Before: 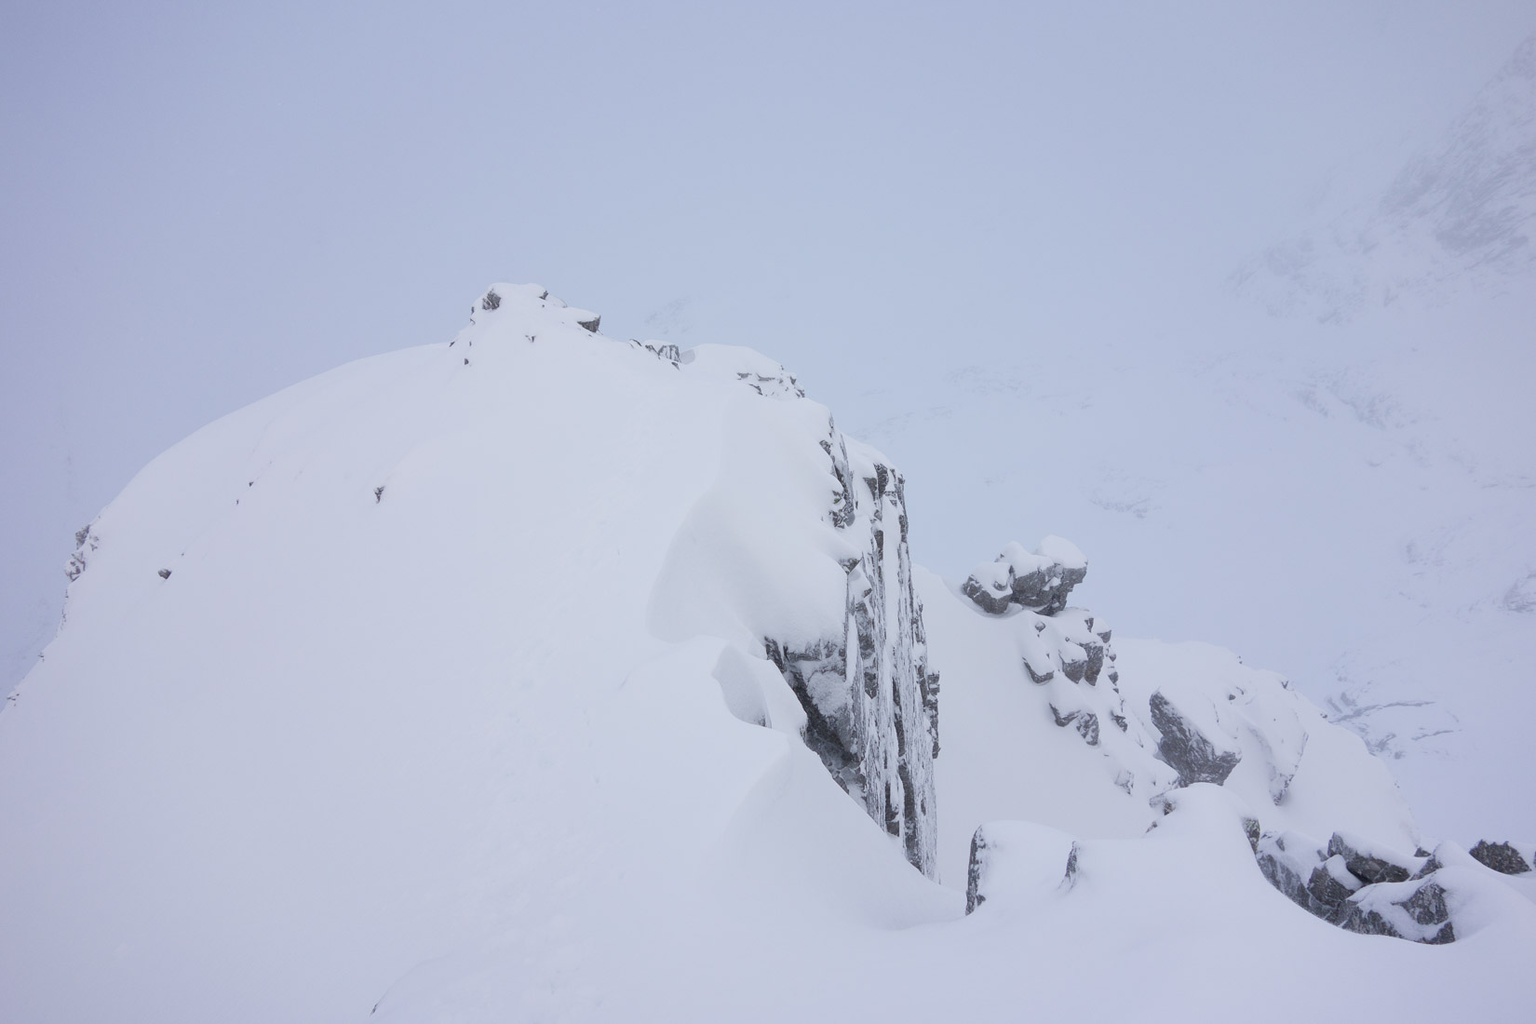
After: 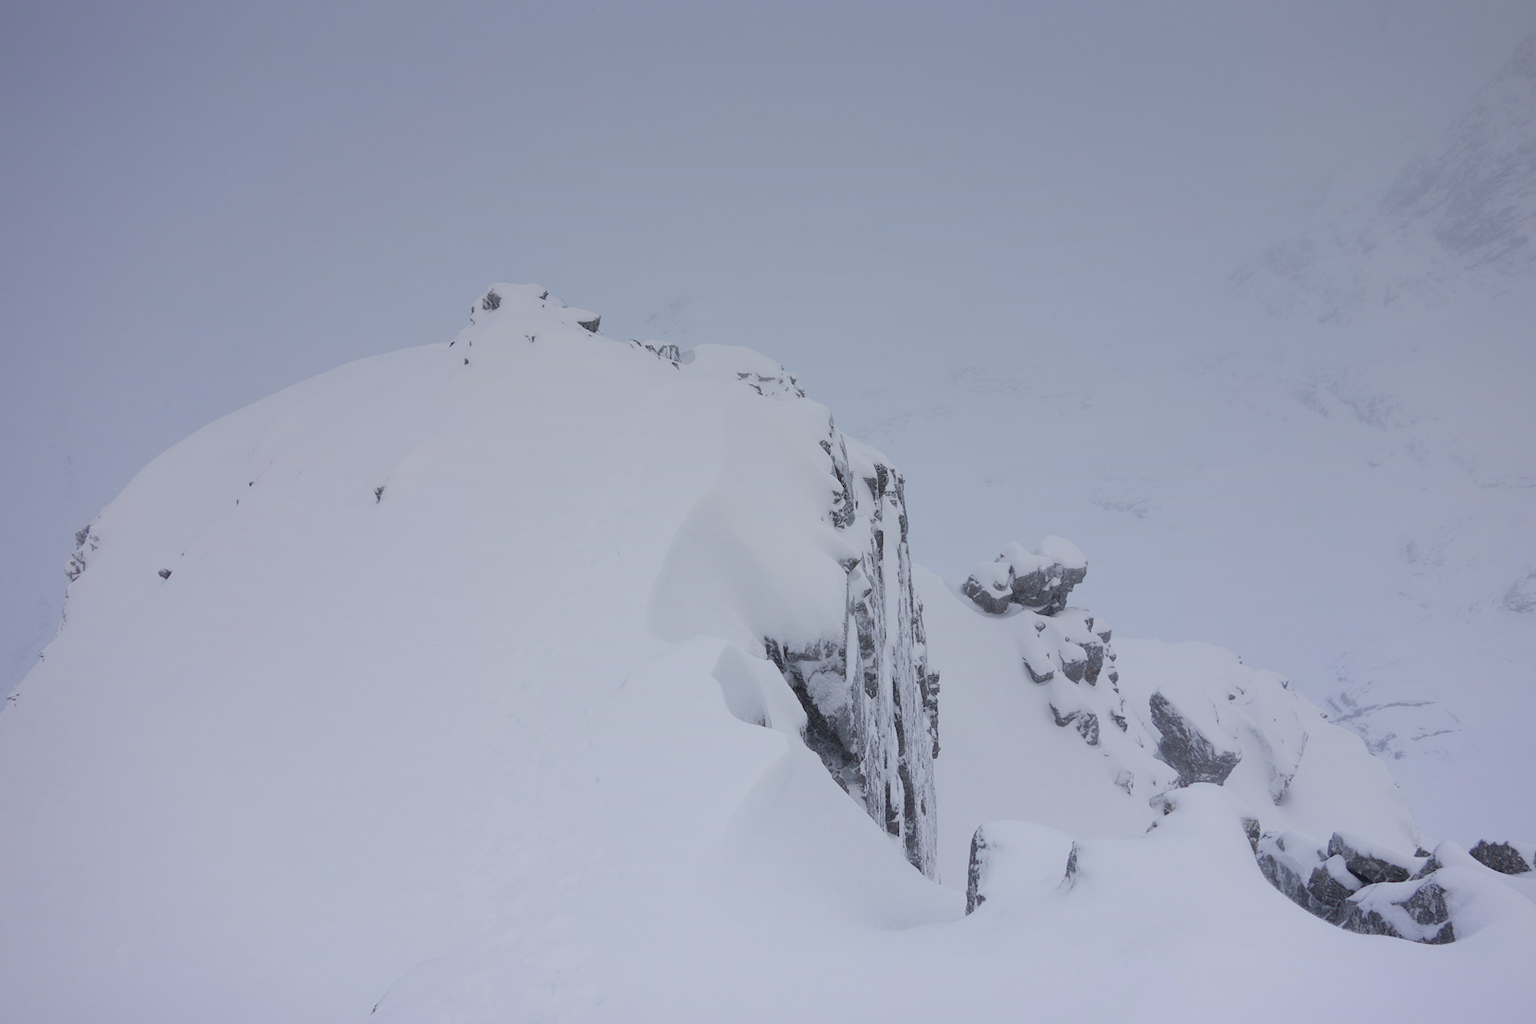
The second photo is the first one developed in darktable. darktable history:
base curve: curves: ch0 [(0, 0) (0.74, 0.67) (1, 1)]
graduated density: on, module defaults
